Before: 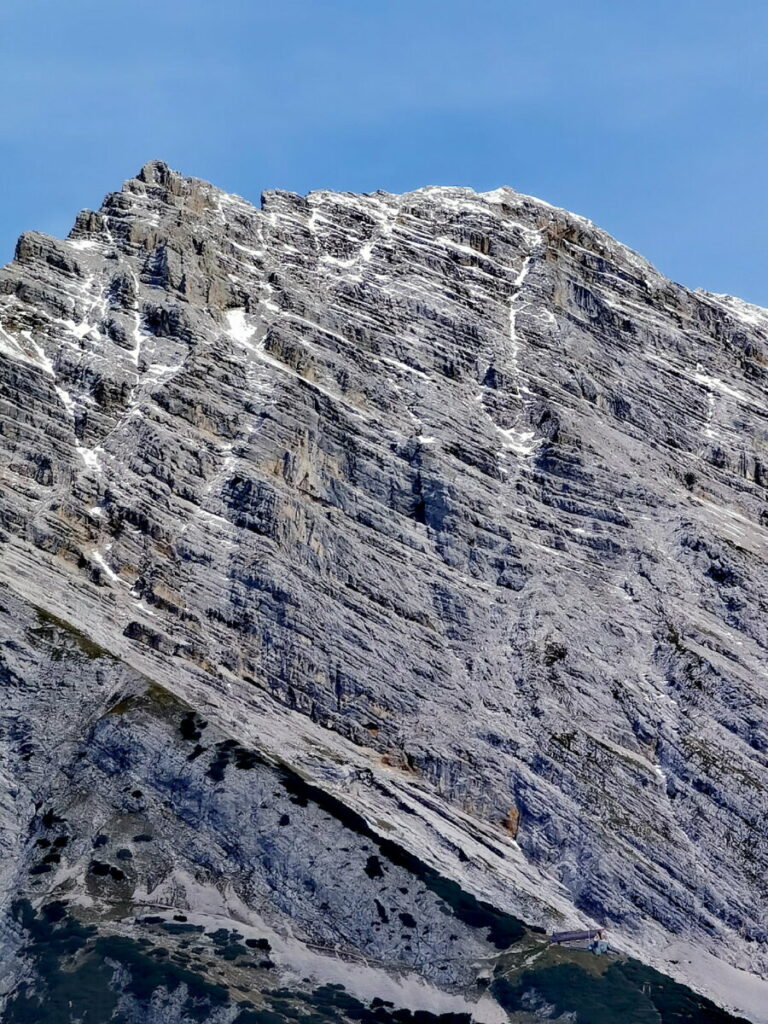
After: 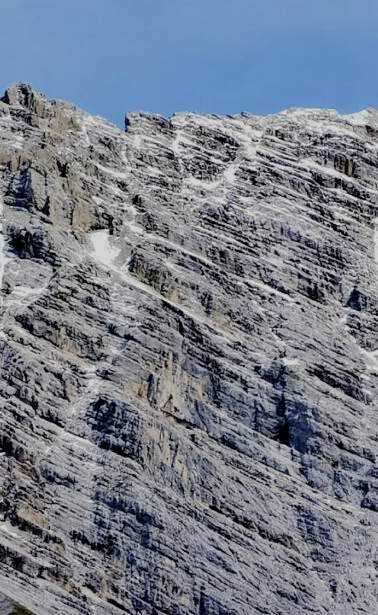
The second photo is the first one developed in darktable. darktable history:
filmic rgb: black relative exposure -7.65 EV, white relative exposure 4.56 EV, hardness 3.61
crop: left 17.835%, top 7.675%, right 32.881%, bottom 32.213%
